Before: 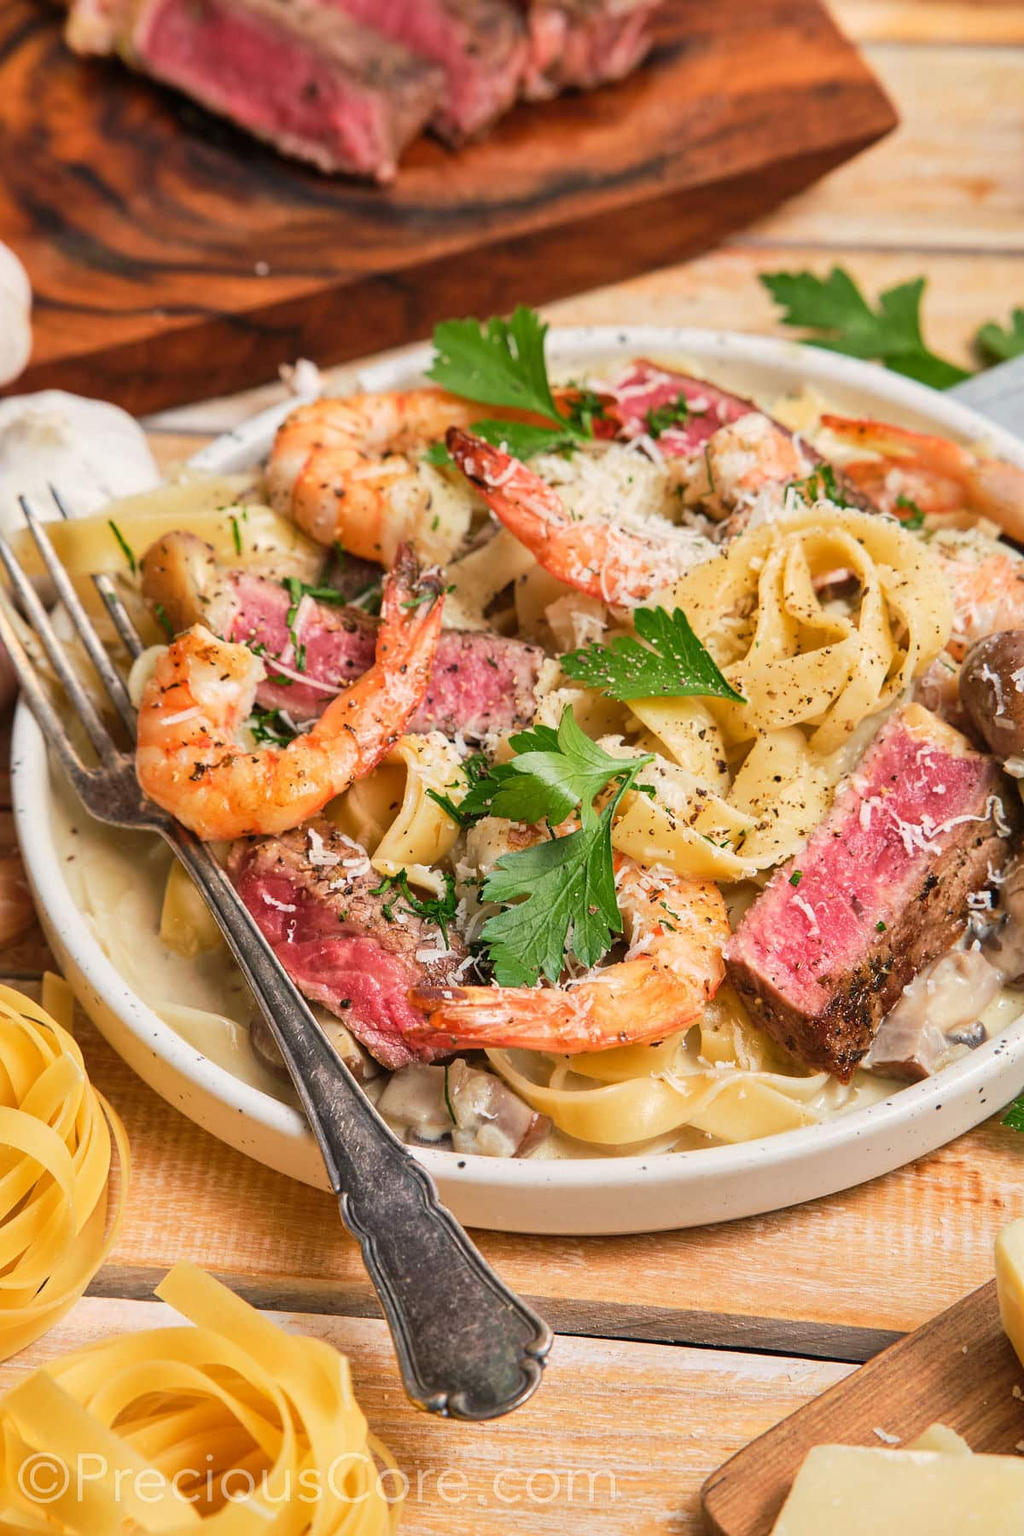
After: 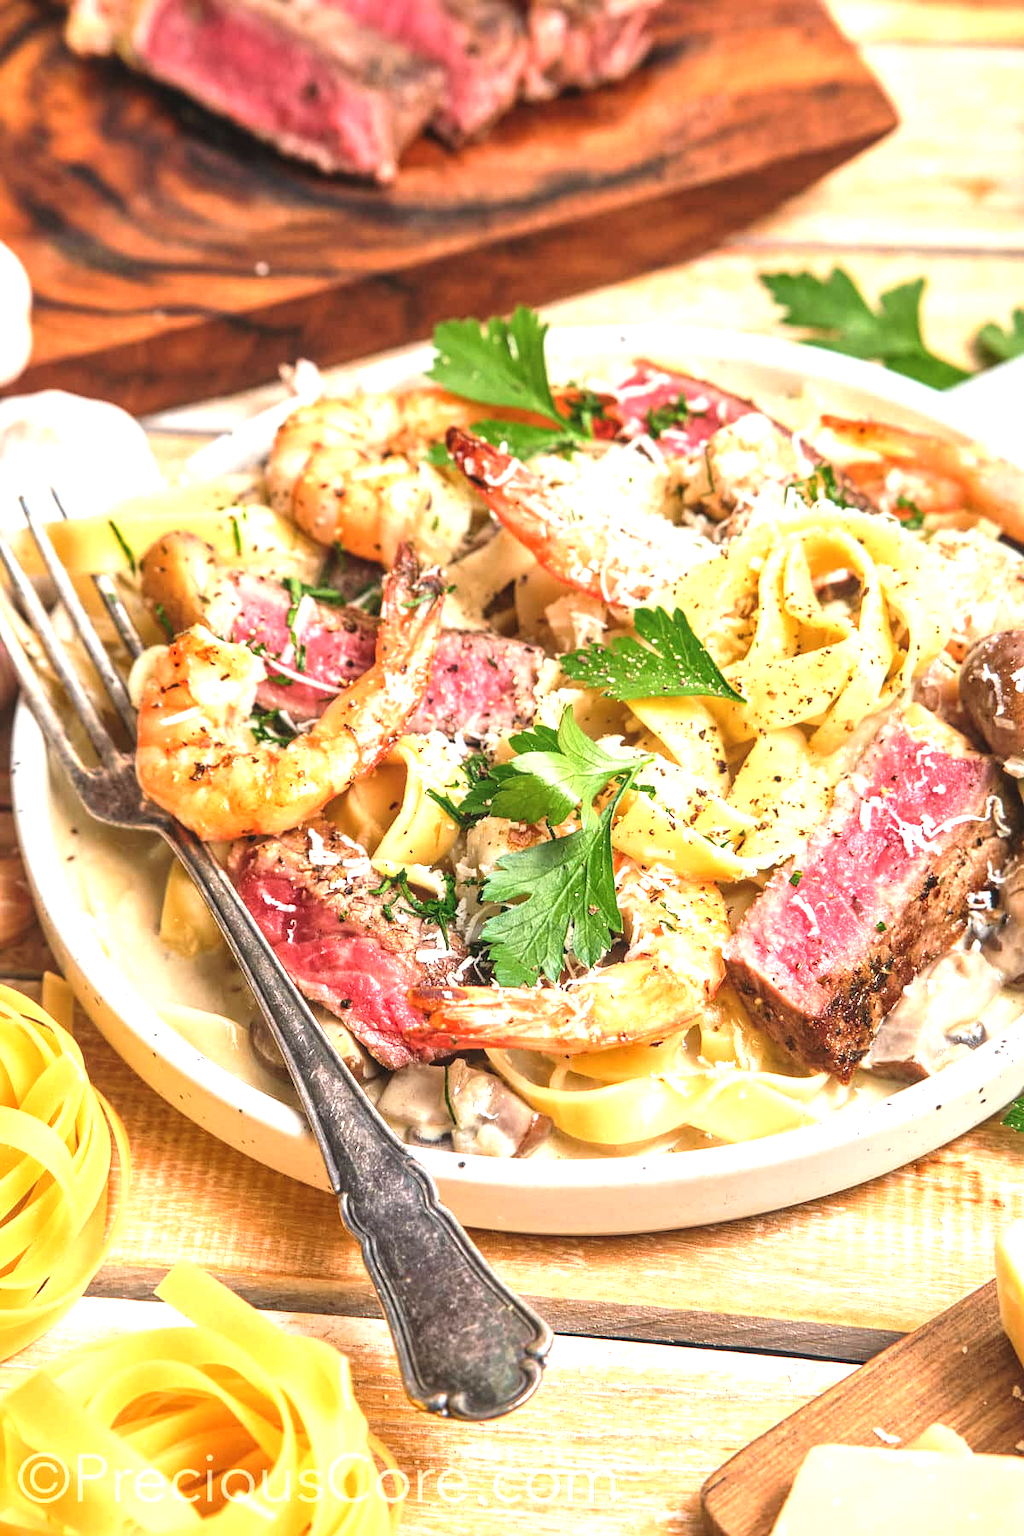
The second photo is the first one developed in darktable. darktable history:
exposure: black level correction -0.005, exposure 1.002 EV, compensate highlight preservation false
local contrast: detail 130%
